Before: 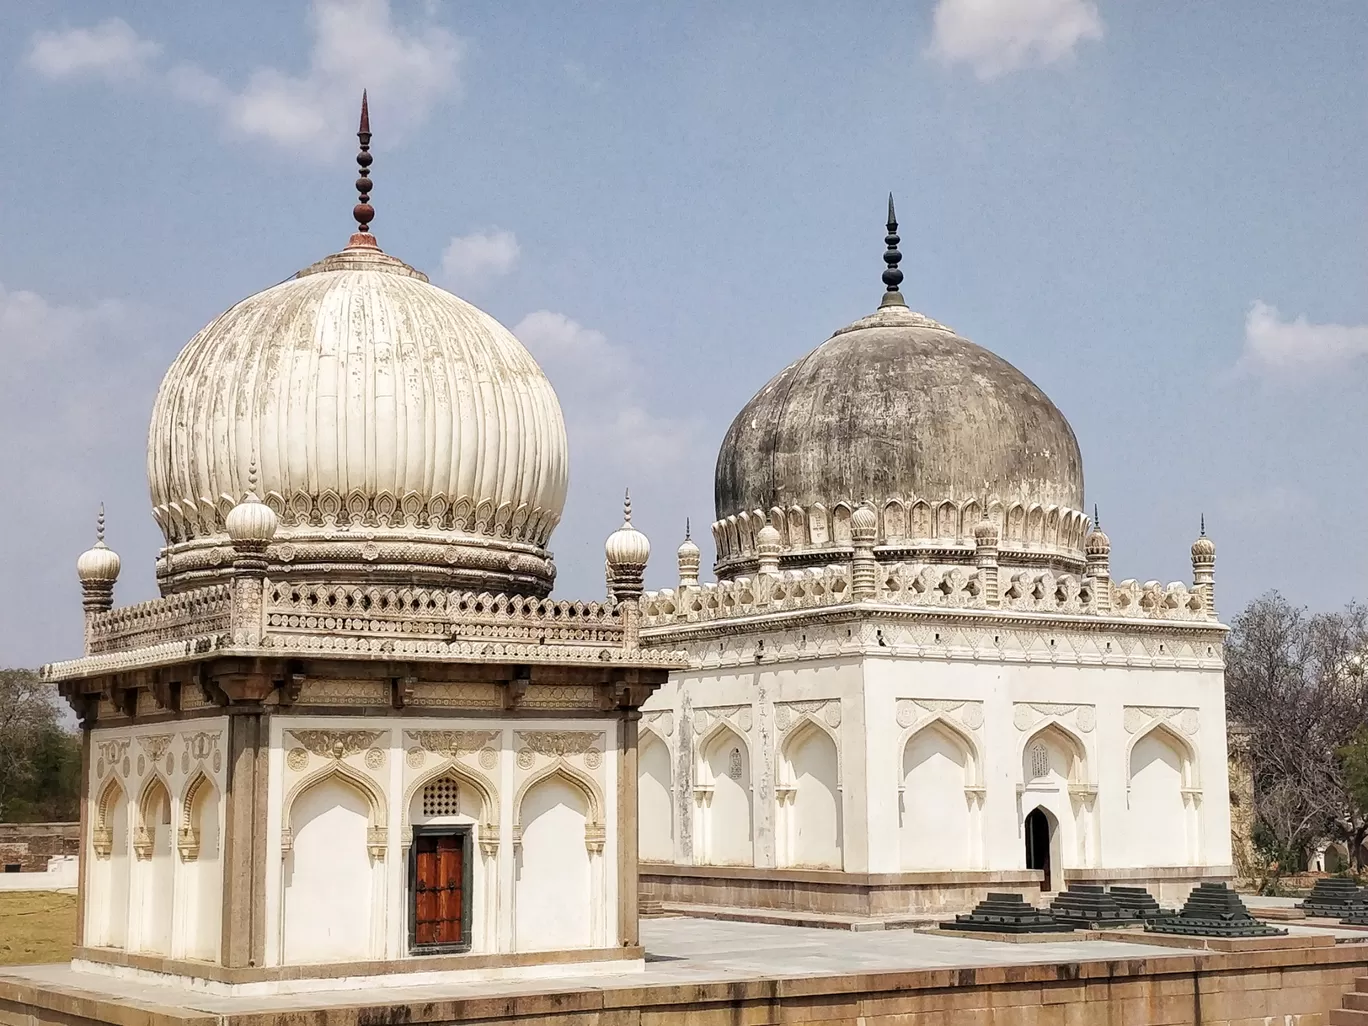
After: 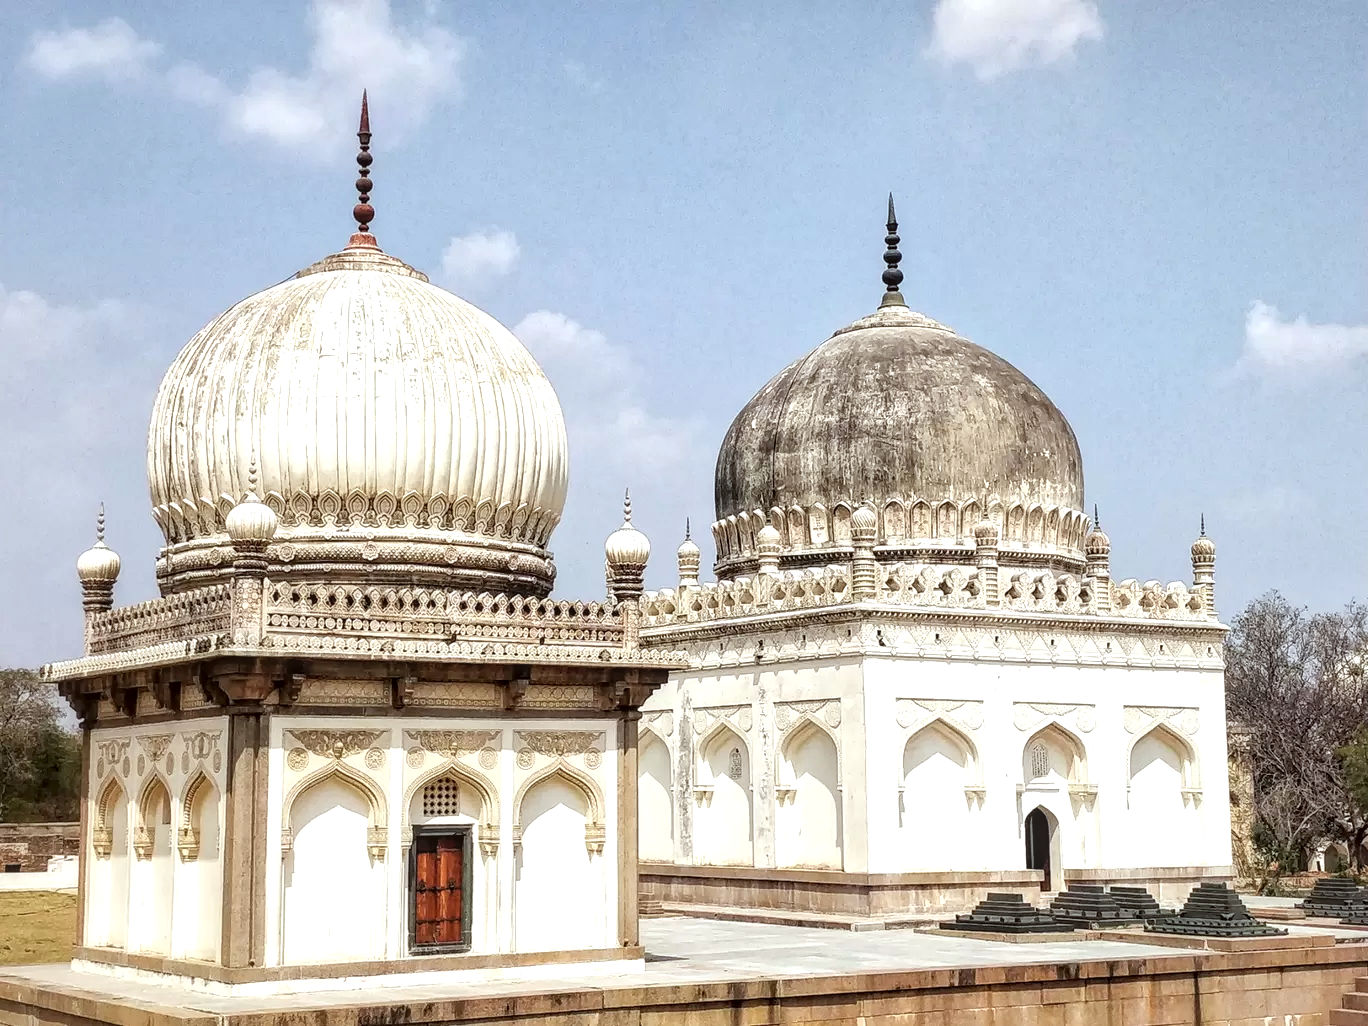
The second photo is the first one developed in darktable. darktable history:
local contrast: on, module defaults
tone equalizer: -8 EV -0.381 EV, -7 EV -0.415 EV, -6 EV -0.363 EV, -5 EV -0.248 EV, -3 EV 0.194 EV, -2 EV 0.331 EV, -1 EV 0.391 EV, +0 EV 0.416 EV
color correction: highlights a* -2.84, highlights b* -2.86, shadows a* 2.53, shadows b* 2.97
